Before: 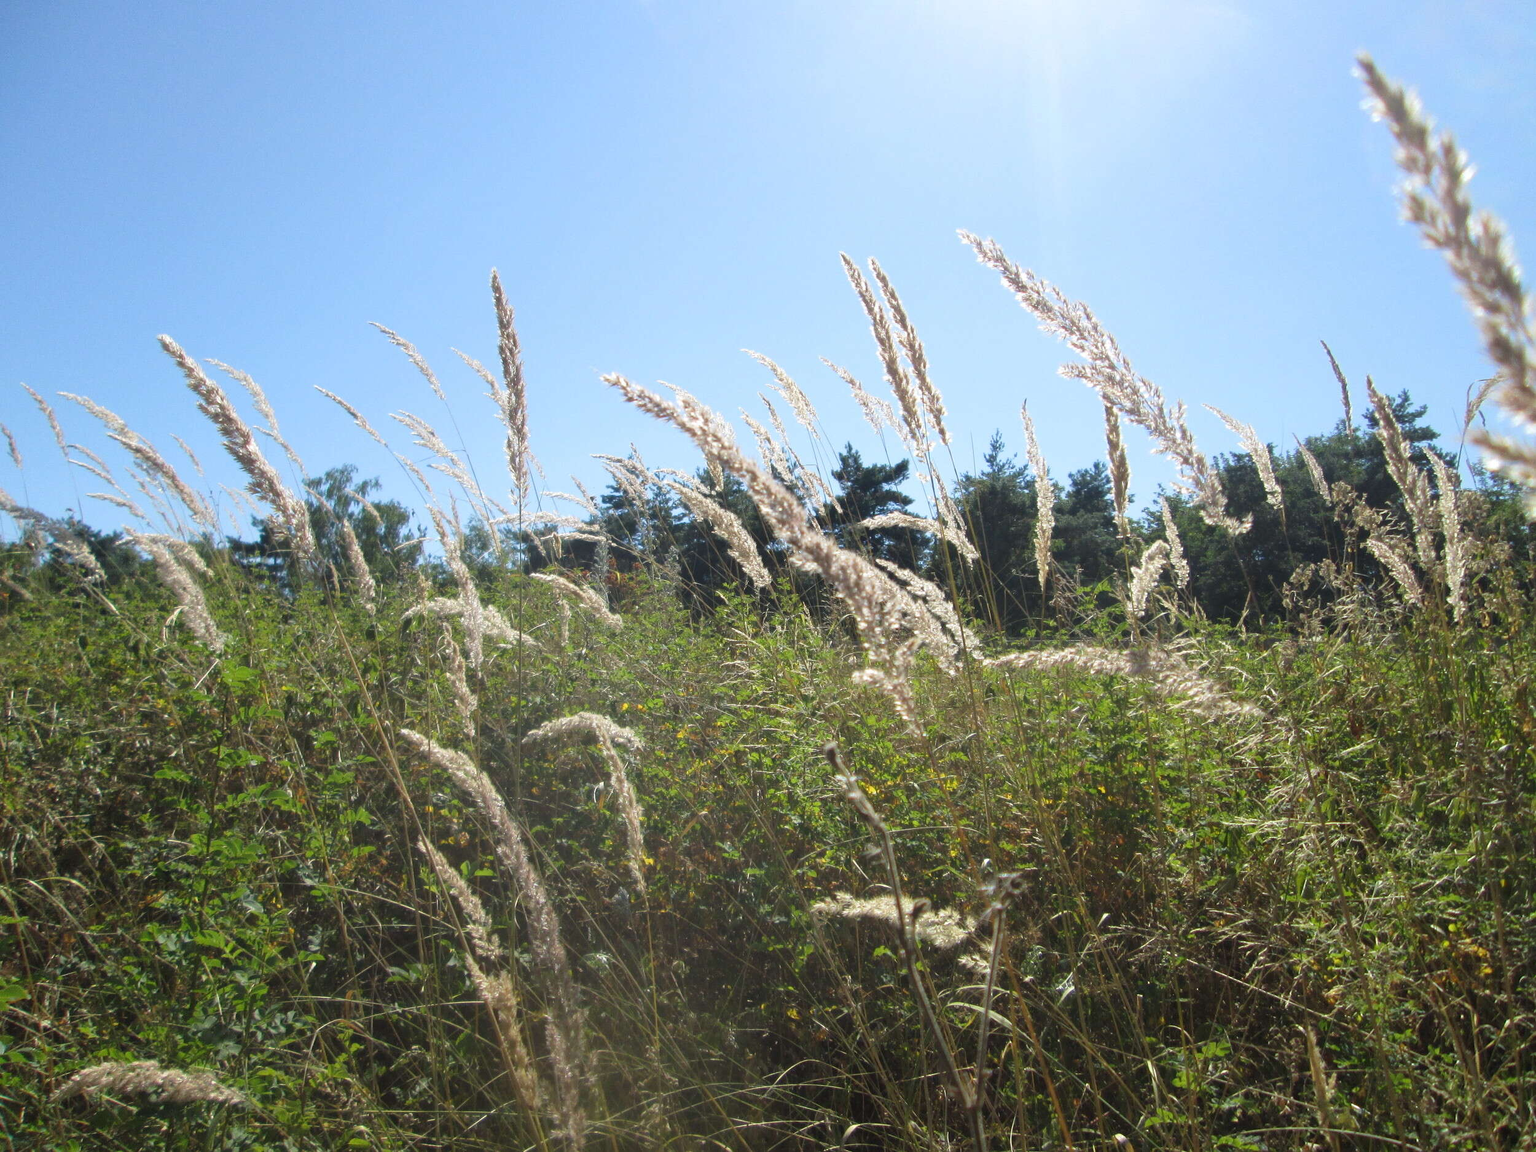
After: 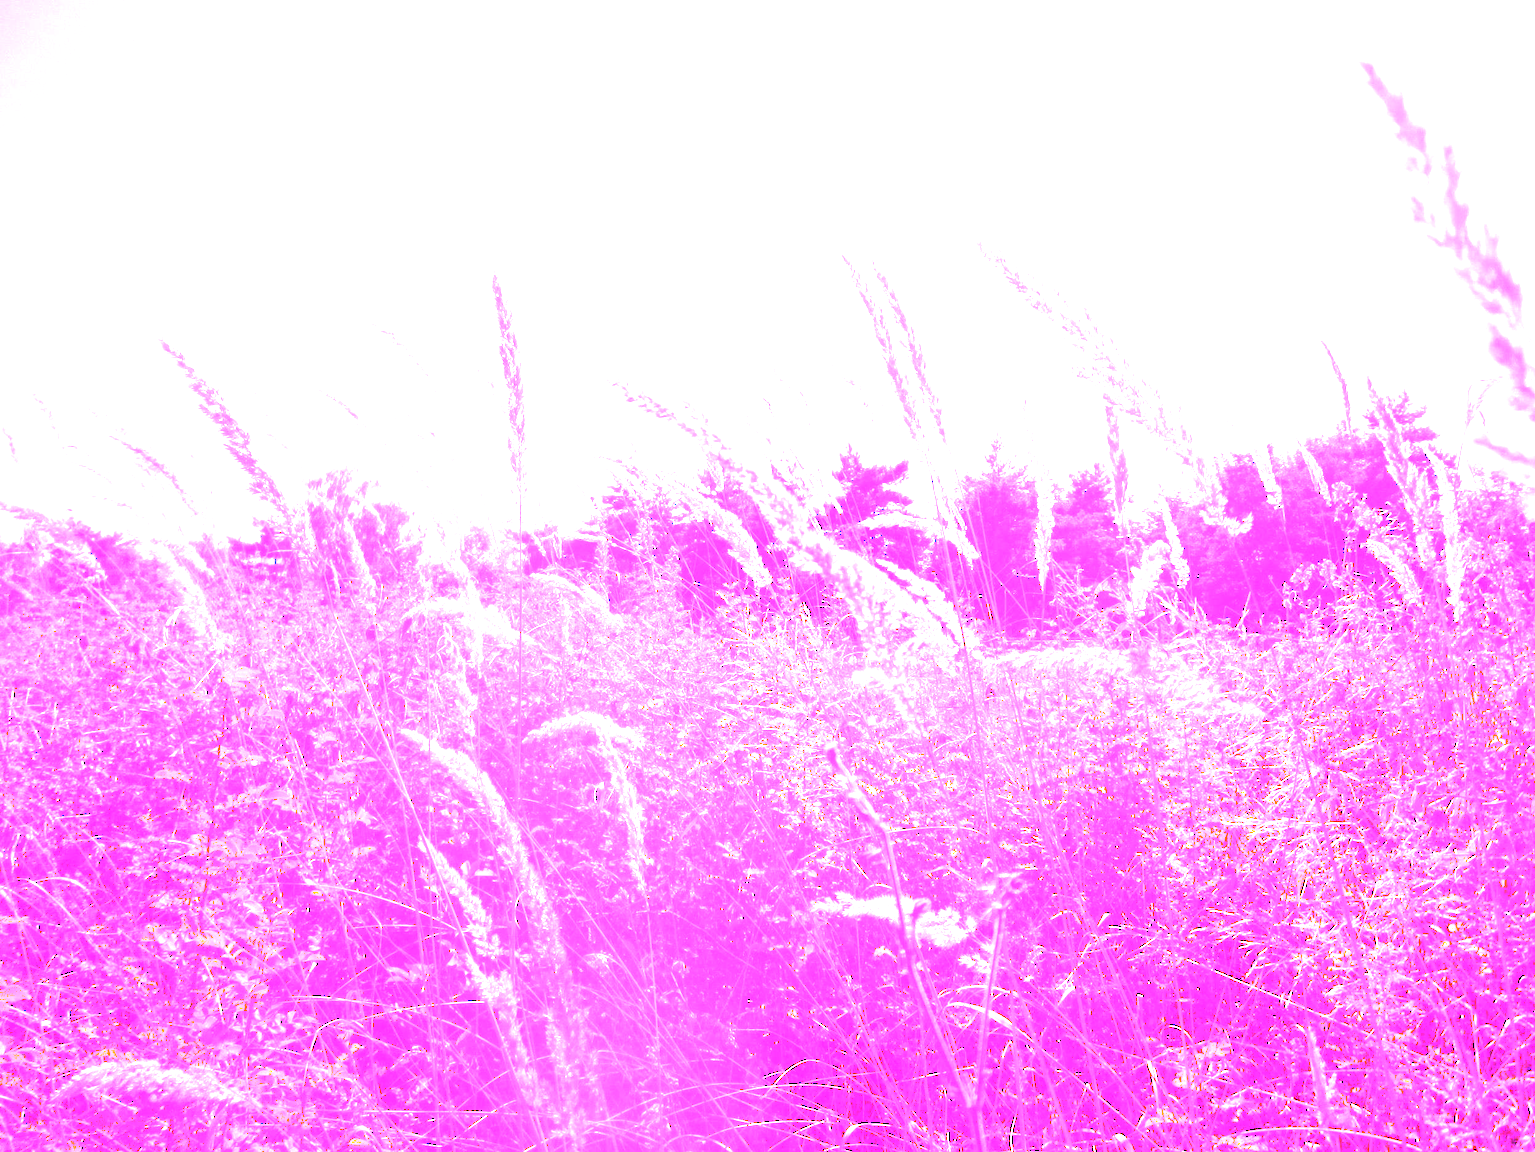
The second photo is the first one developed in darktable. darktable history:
white balance: red 8, blue 8
exposure: black level correction 0, exposure 1.45 EV, compensate exposure bias true, compensate highlight preservation false
